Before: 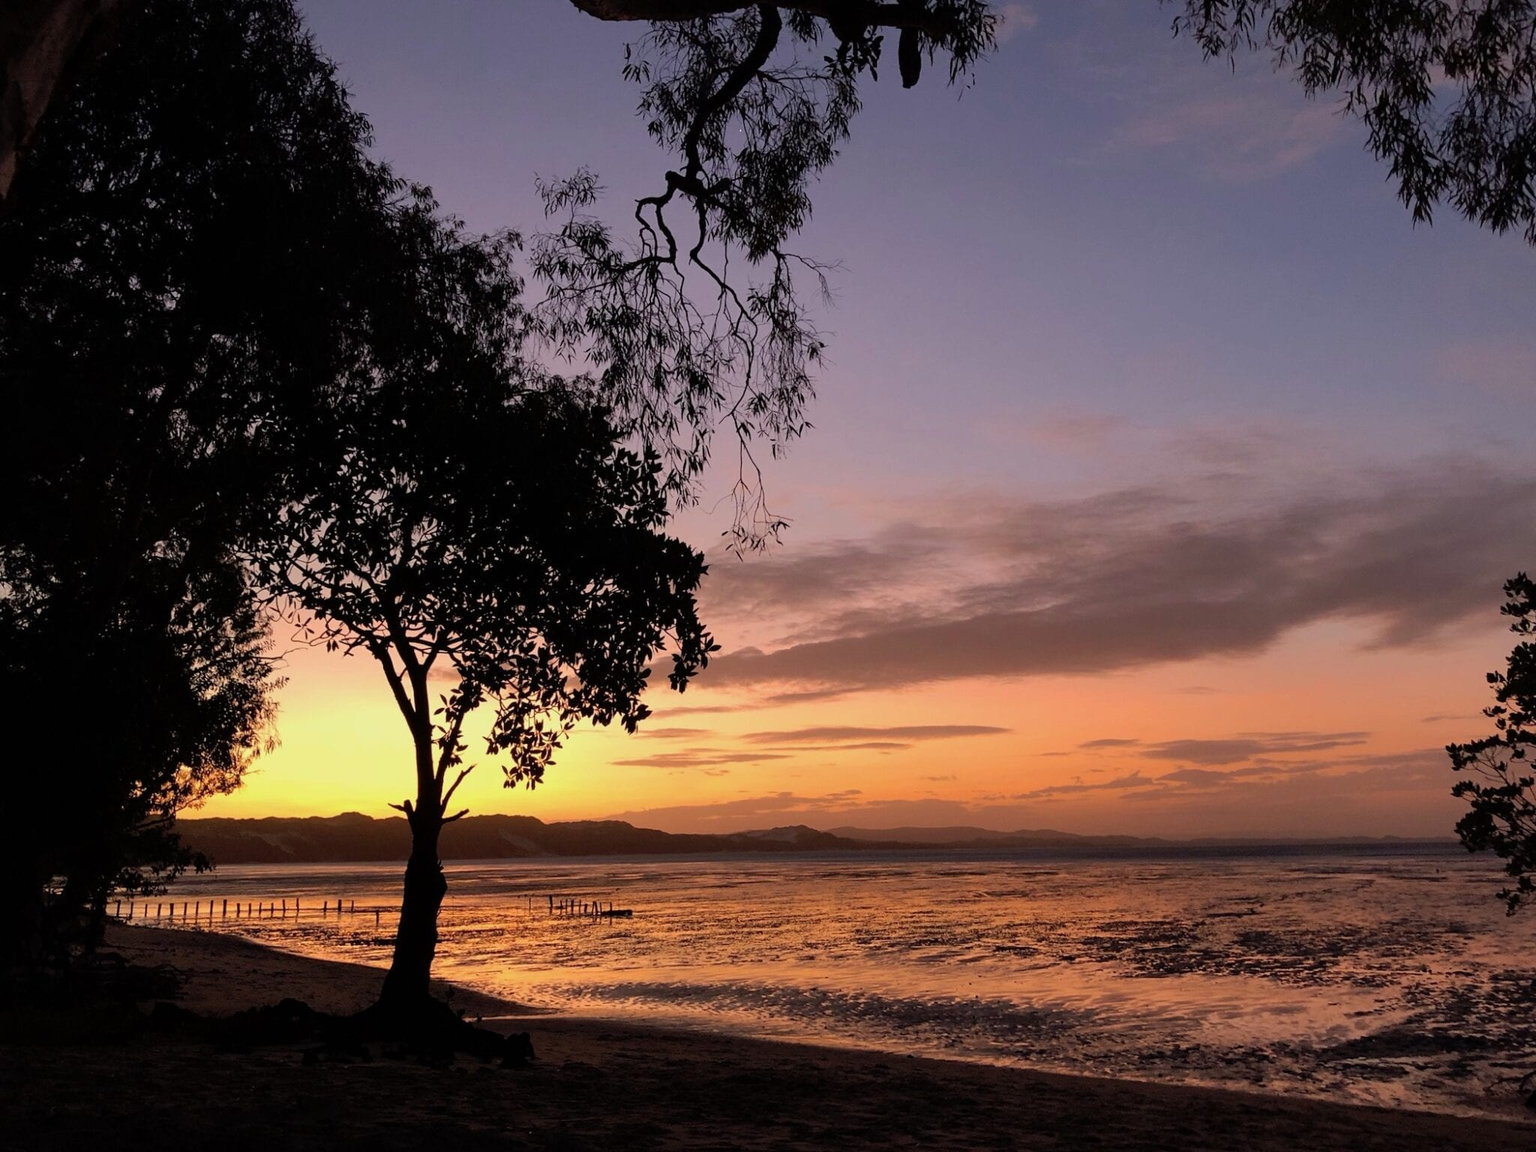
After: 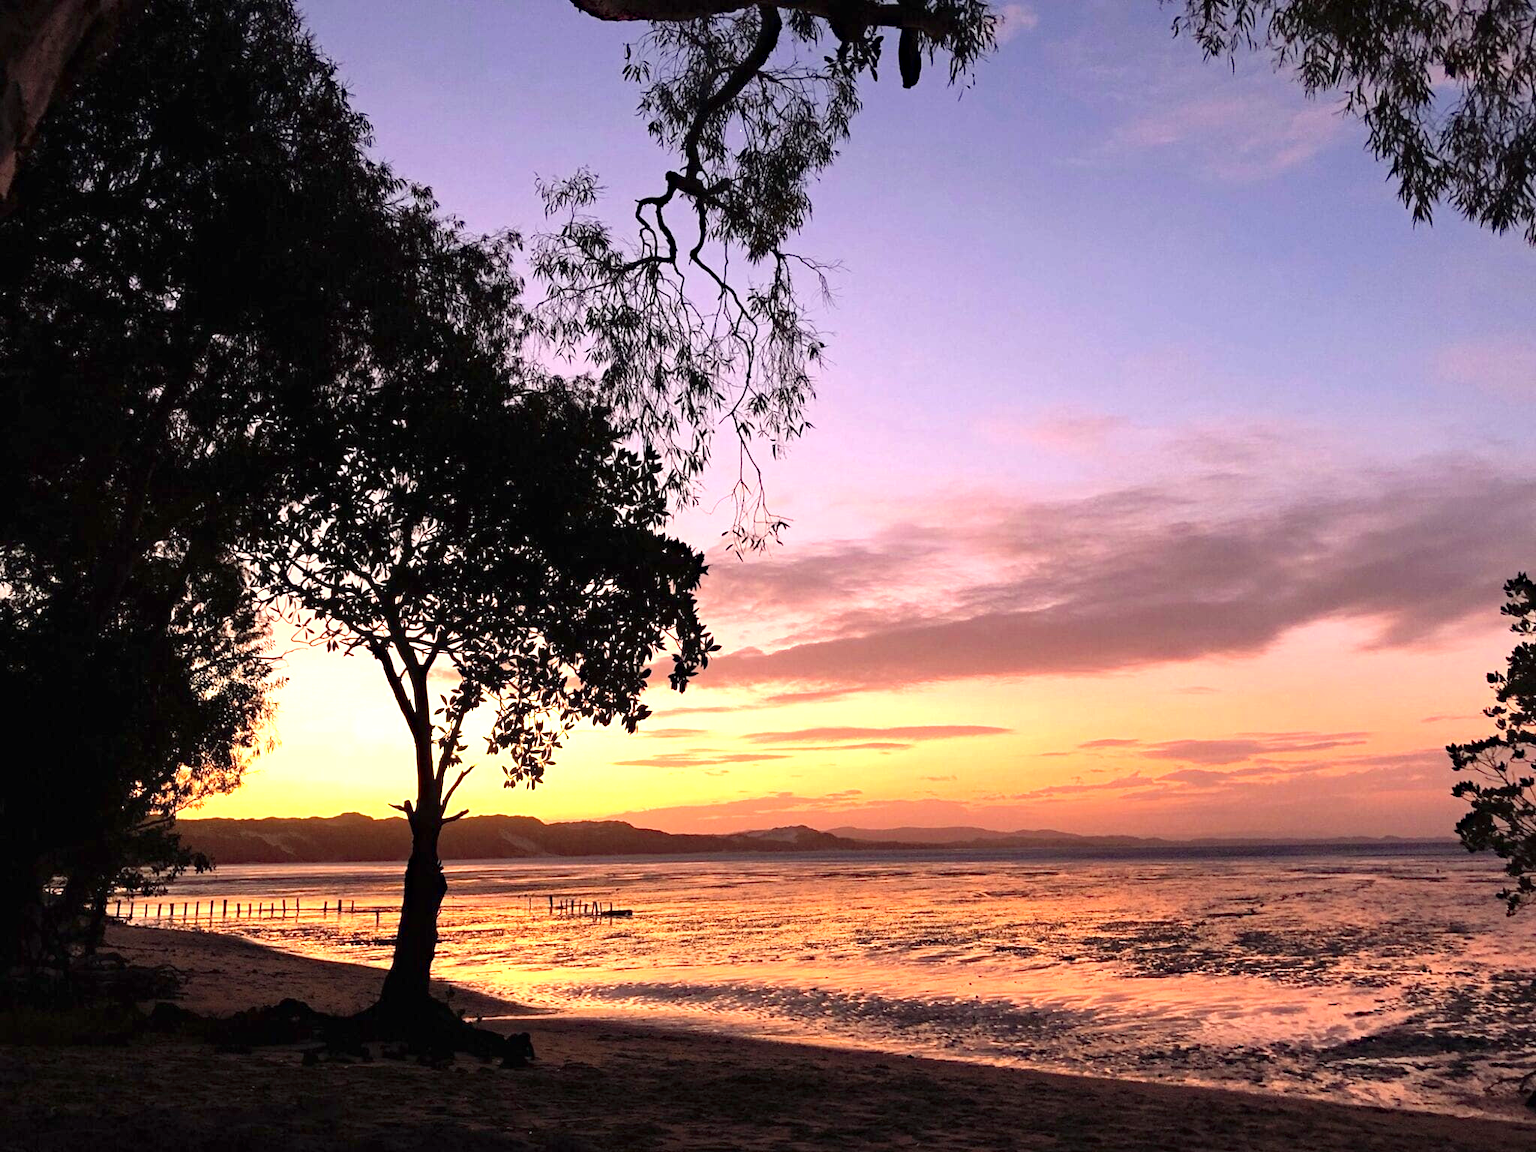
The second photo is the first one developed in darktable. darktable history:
haze removal: compatibility mode true, adaptive false
exposure: black level correction 0, exposure 1.443 EV, compensate exposure bias true, compensate highlight preservation false
